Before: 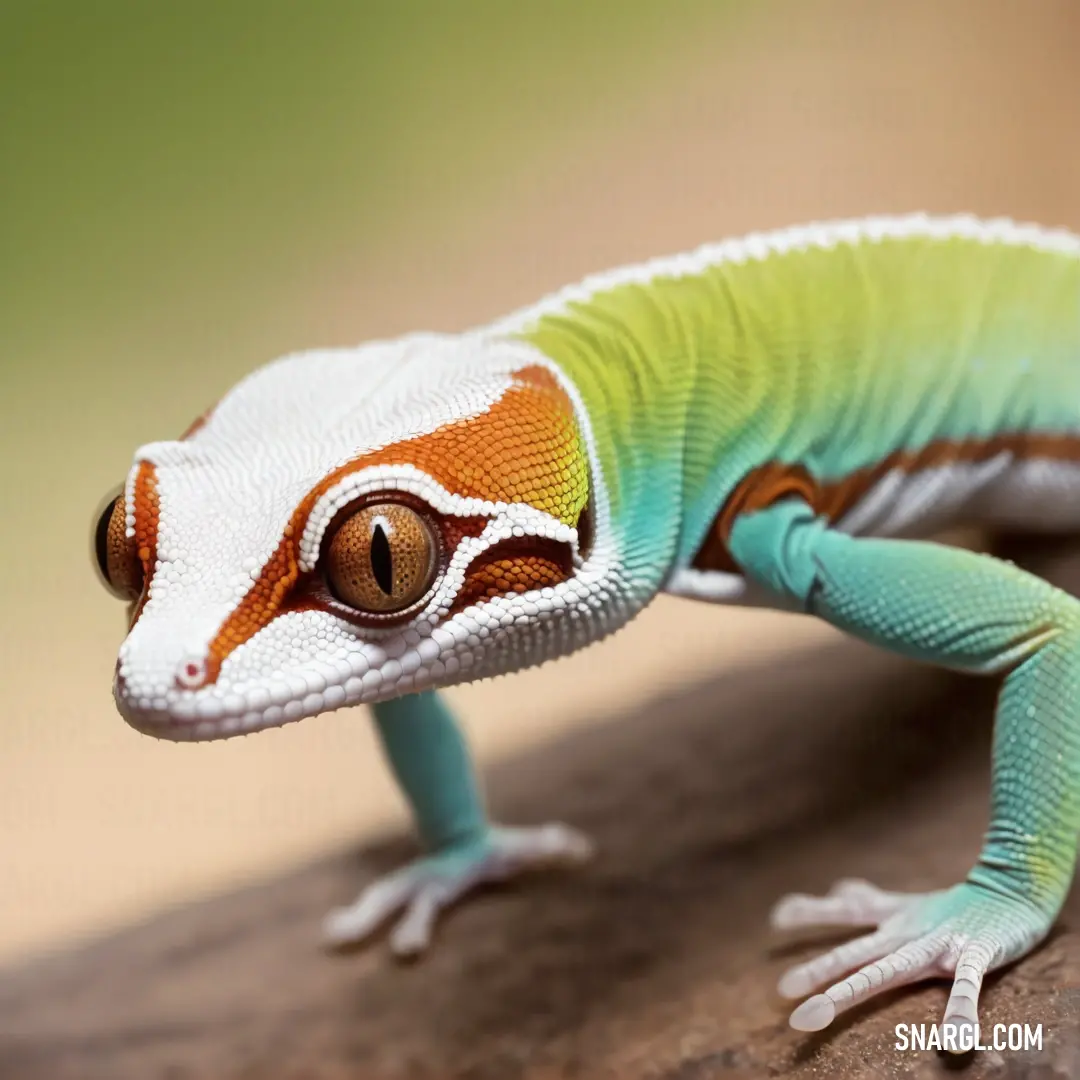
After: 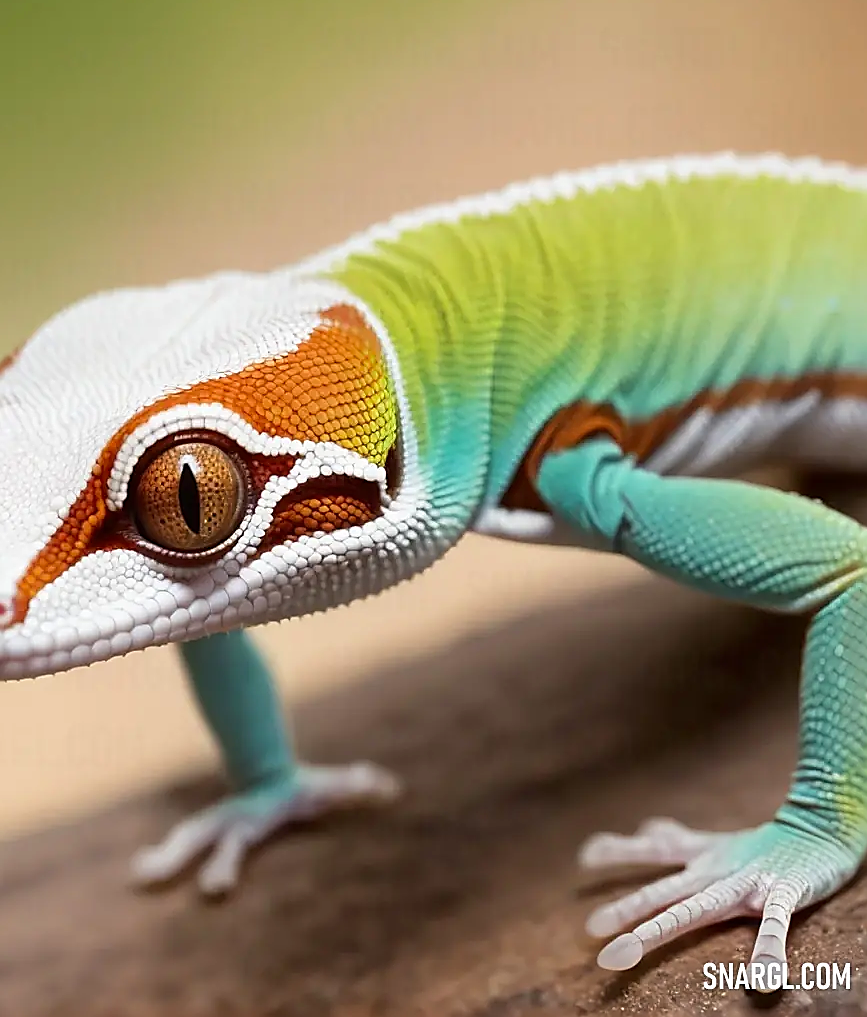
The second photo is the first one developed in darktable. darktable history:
color correction: saturation 1.1
crop and rotate: left 17.959%, top 5.771%, right 1.742%
sharpen: radius 1.4, amount 1.25, threshold 0.7
